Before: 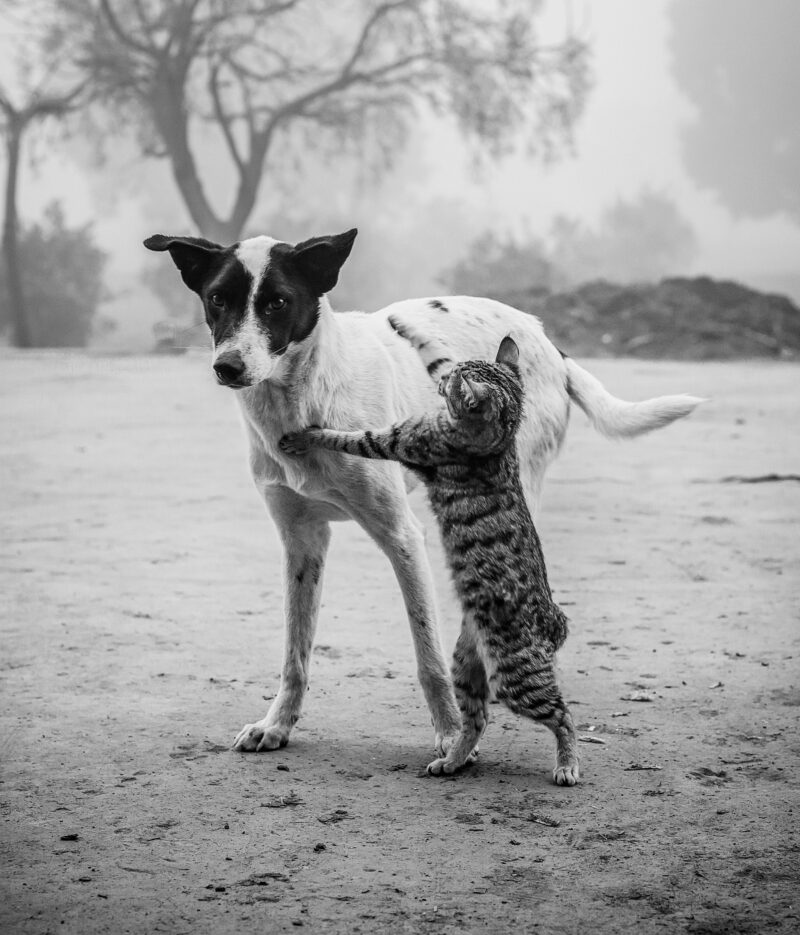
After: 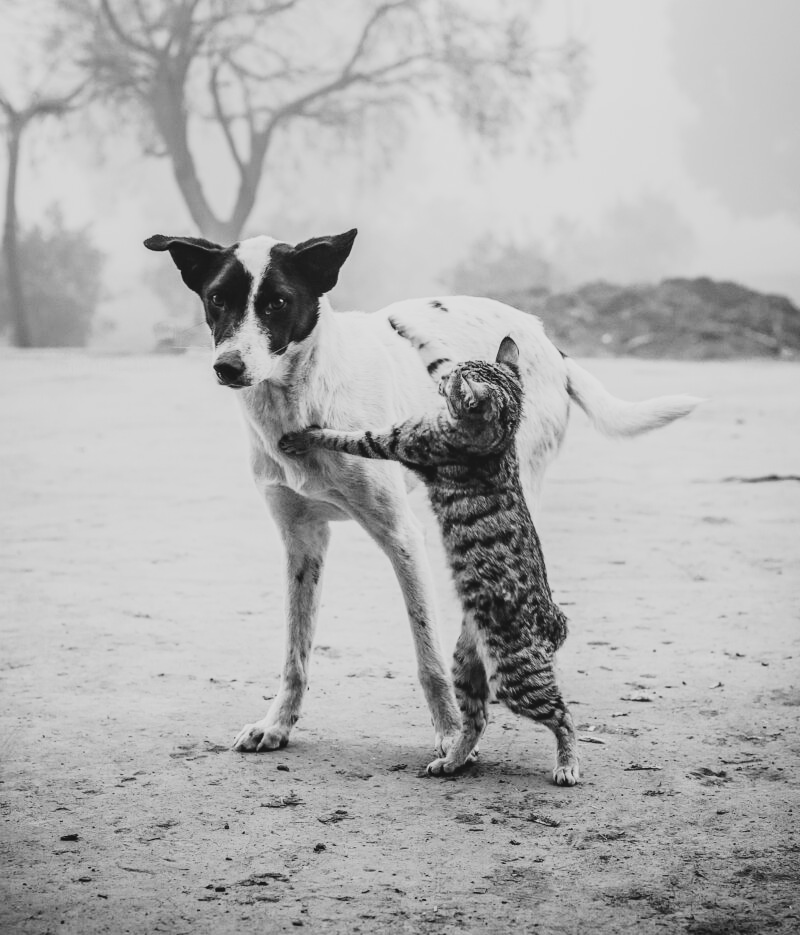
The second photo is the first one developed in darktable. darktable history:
monochrome: a 32, b 64, size 2.3
lowpass: radius 0.1, contrast 0.85, saturation 1.1, unbound 0
tone curve: curves: ch0 [(0, 0.021) (0.104, 0.093) (0.236, 0.234) (0.456, 0.566) (0.647, 0.78) (0.864, 0.9) (1, 0.932)]; ch1 [(0, 0) (0.353, 0.344) (0.43, 0.401) (0.479, 0.476) (0.502, 0.504) (0.544, 0.534) (0.566, 0.566) (0.612, 0.621) (0.657, 0.679) (1, 1)]; ch2 [(0, 0) (0.34, 0.314) (0.434, 0.43) (0.5, 0.498) (0.528, 0.536) (0.56, 0.576) (0.595, 0.638) (0.644, 0.729) (1, 1)], color space Lab, independent channels, preserve colors none
